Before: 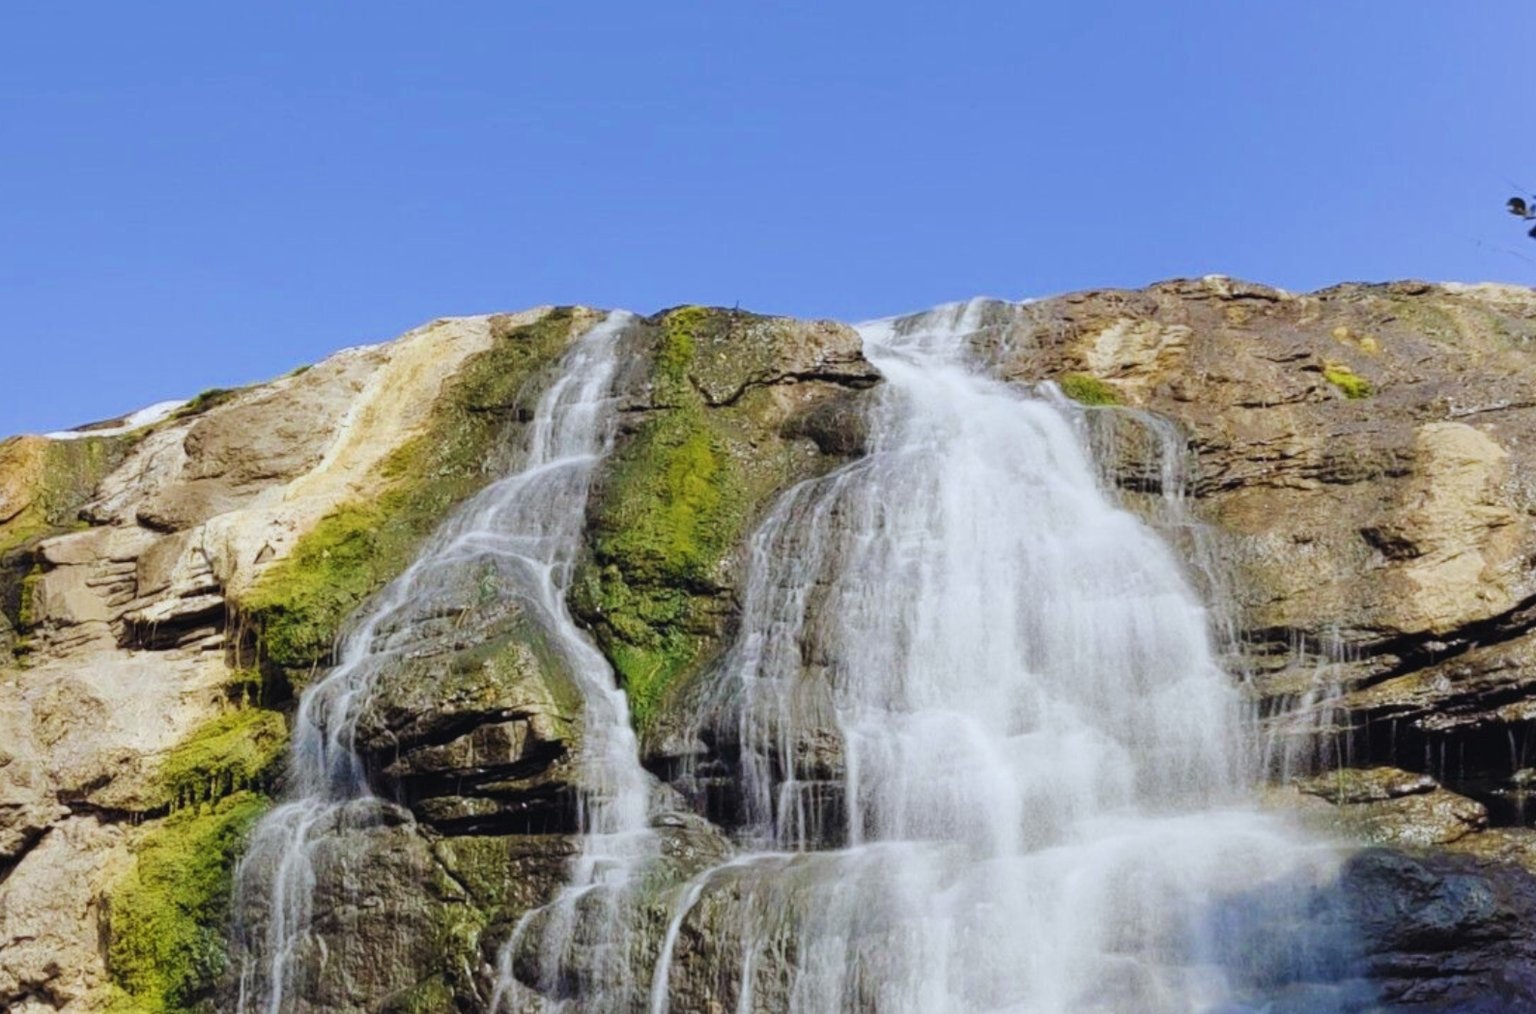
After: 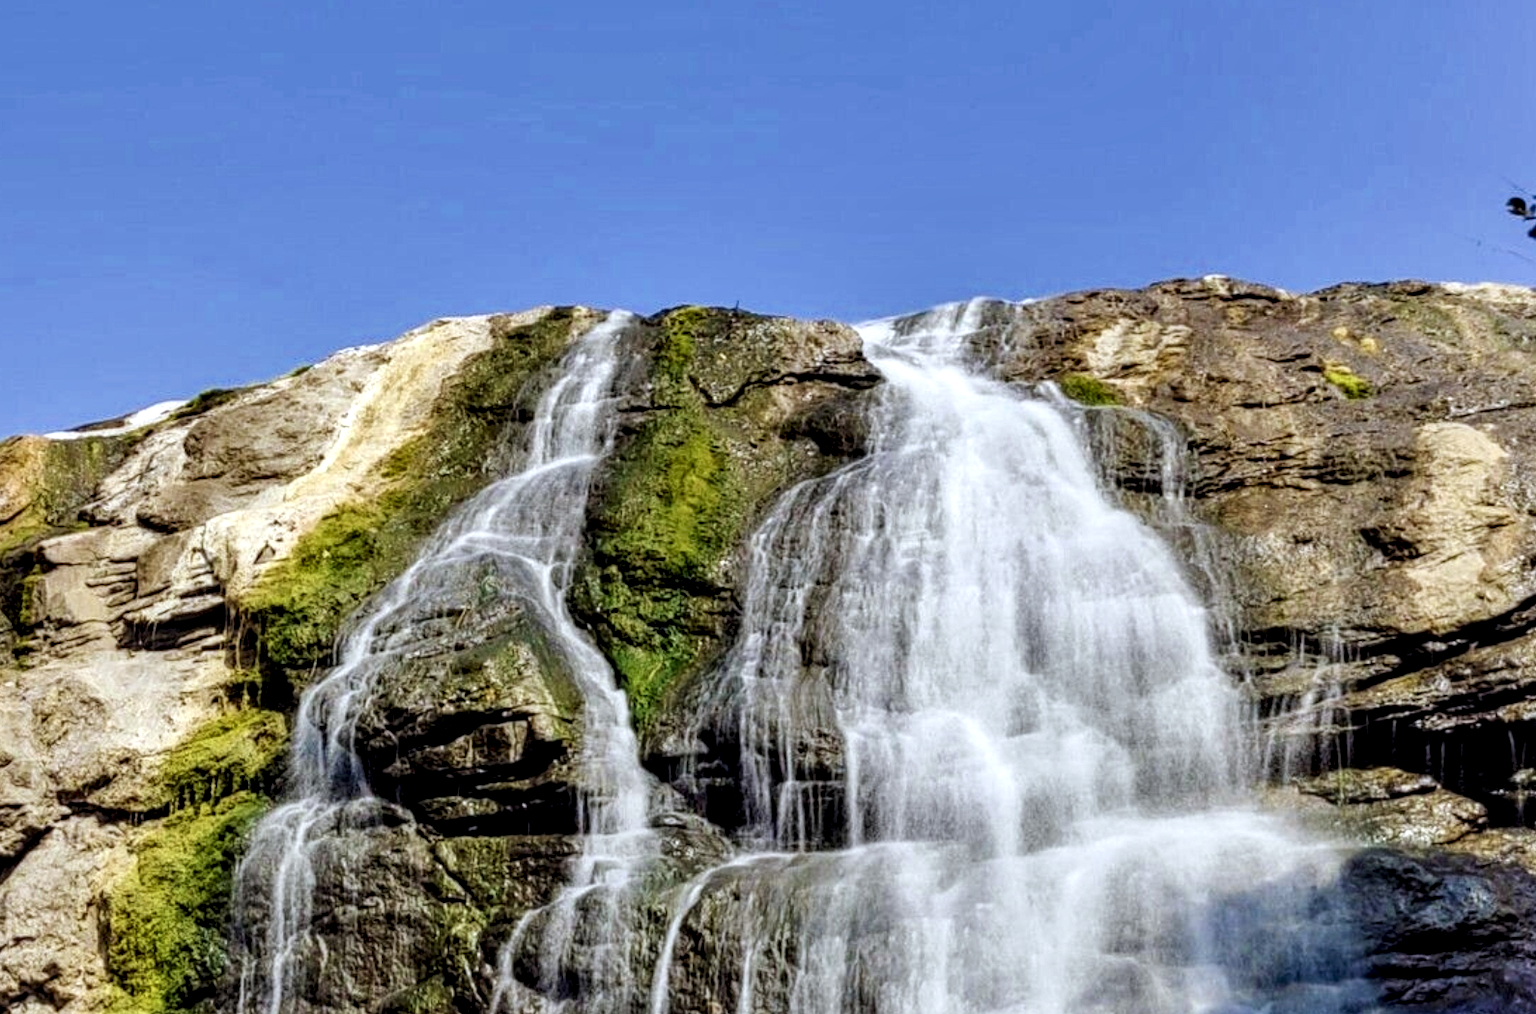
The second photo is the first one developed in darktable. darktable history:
local contrast: highlights 17%, detail 185%
shadows and highlights: shadows 43.66, white point adjustment -1.6, soften with gaussian
